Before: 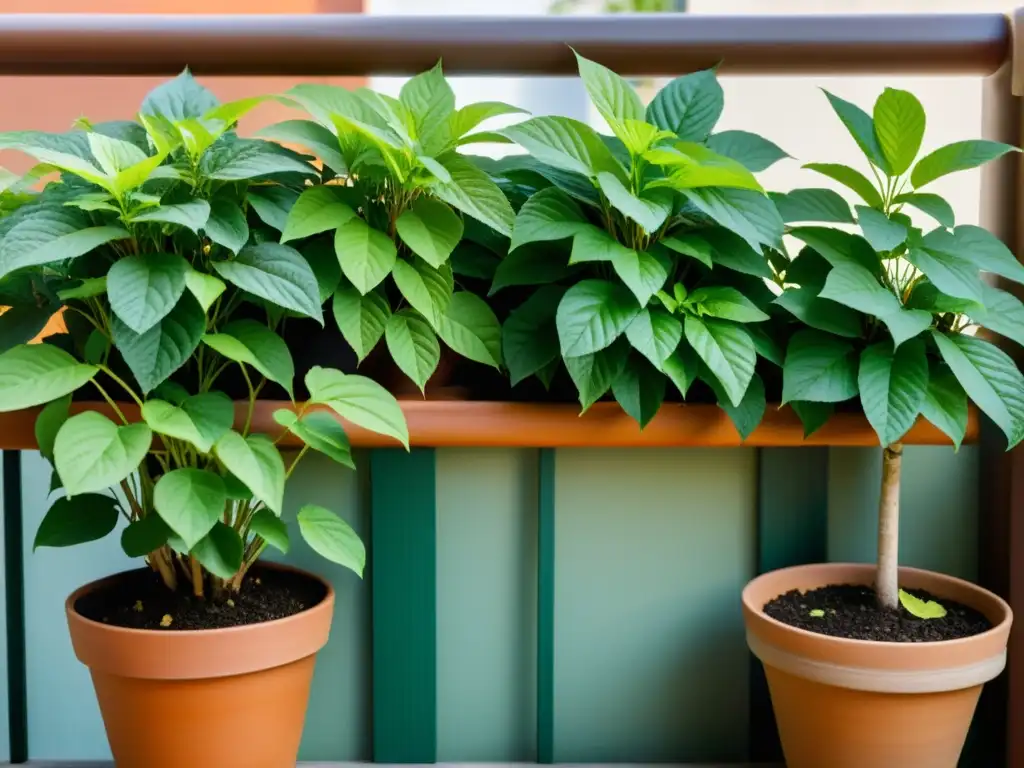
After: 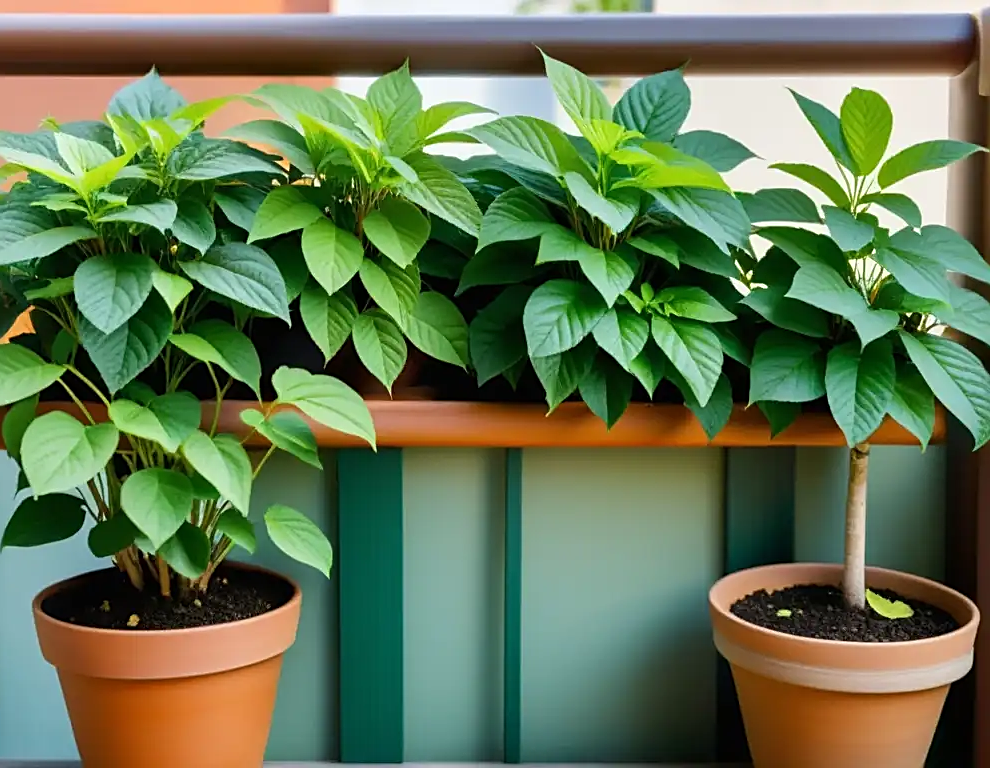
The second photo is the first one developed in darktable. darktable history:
crop and rotate: left 3.249%
sharpen: on, module defaults
